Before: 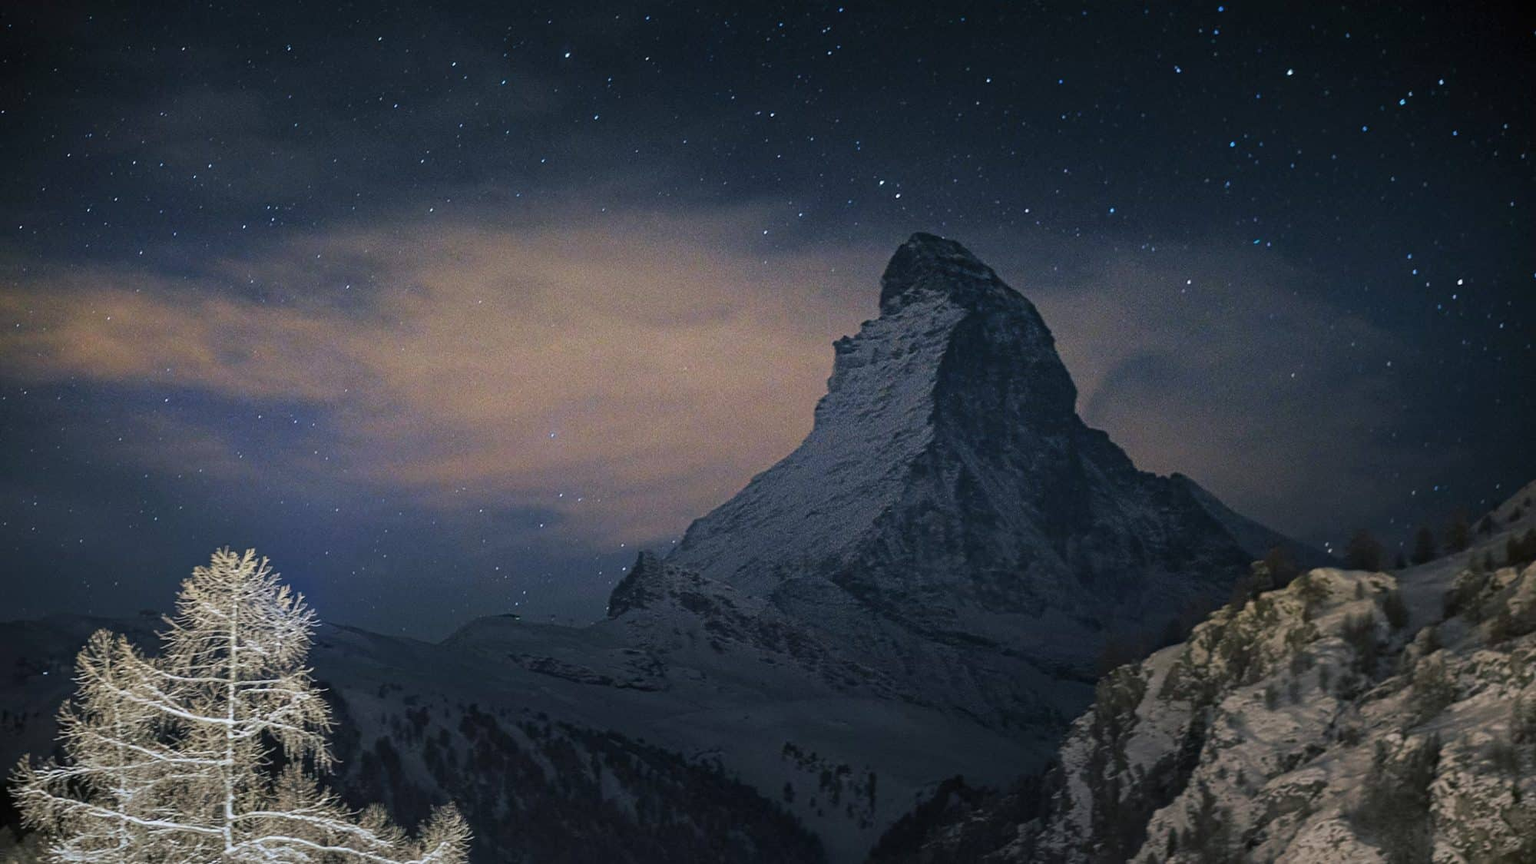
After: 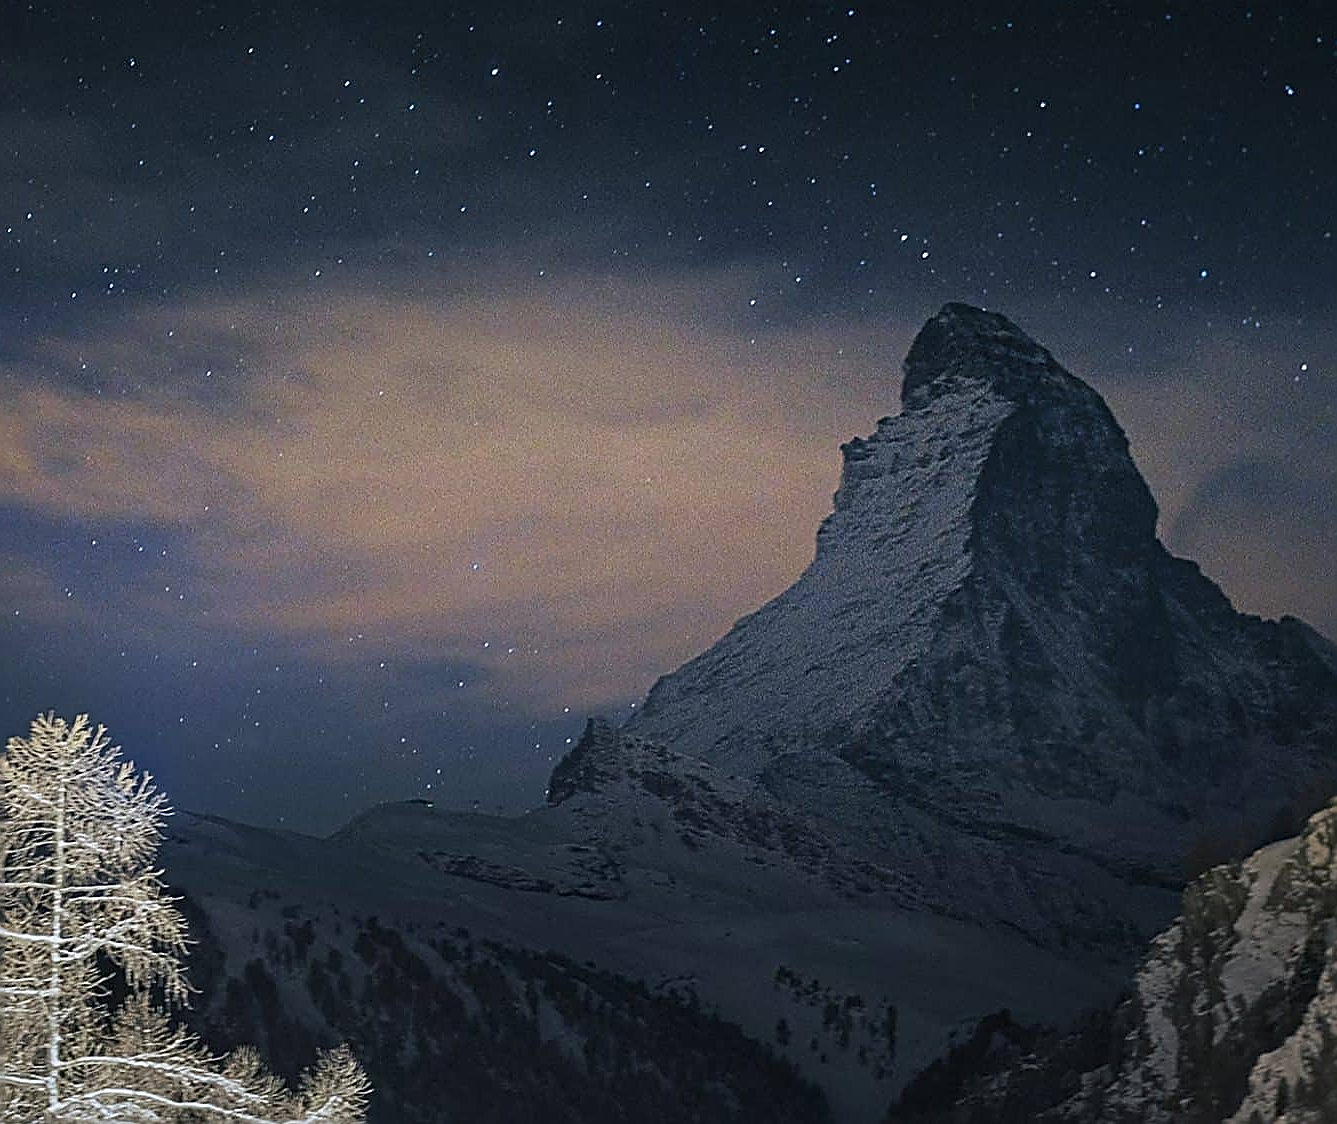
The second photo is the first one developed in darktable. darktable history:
crop and rotate: left 12.245%, right 20.872%
sharpen: radius 1.737, amount 1.281
